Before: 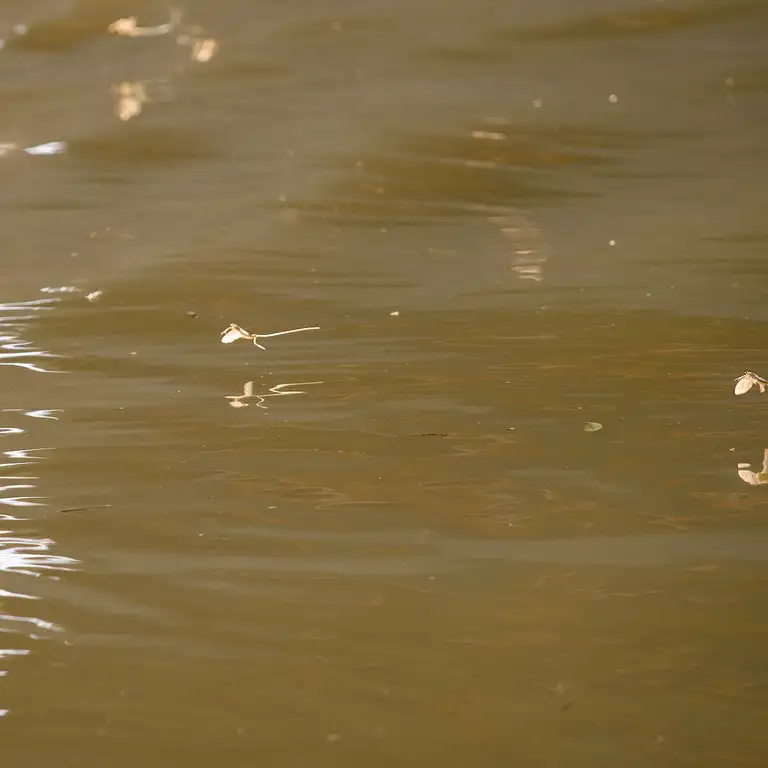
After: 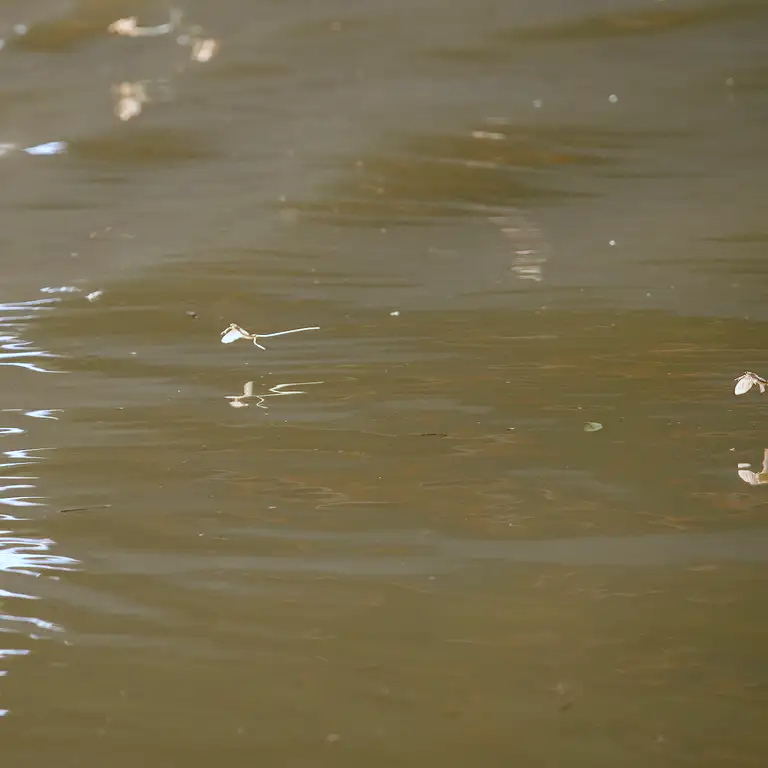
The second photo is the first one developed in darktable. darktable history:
color calibration: x 0.381, y 0.391, temperature 4087.21 K
